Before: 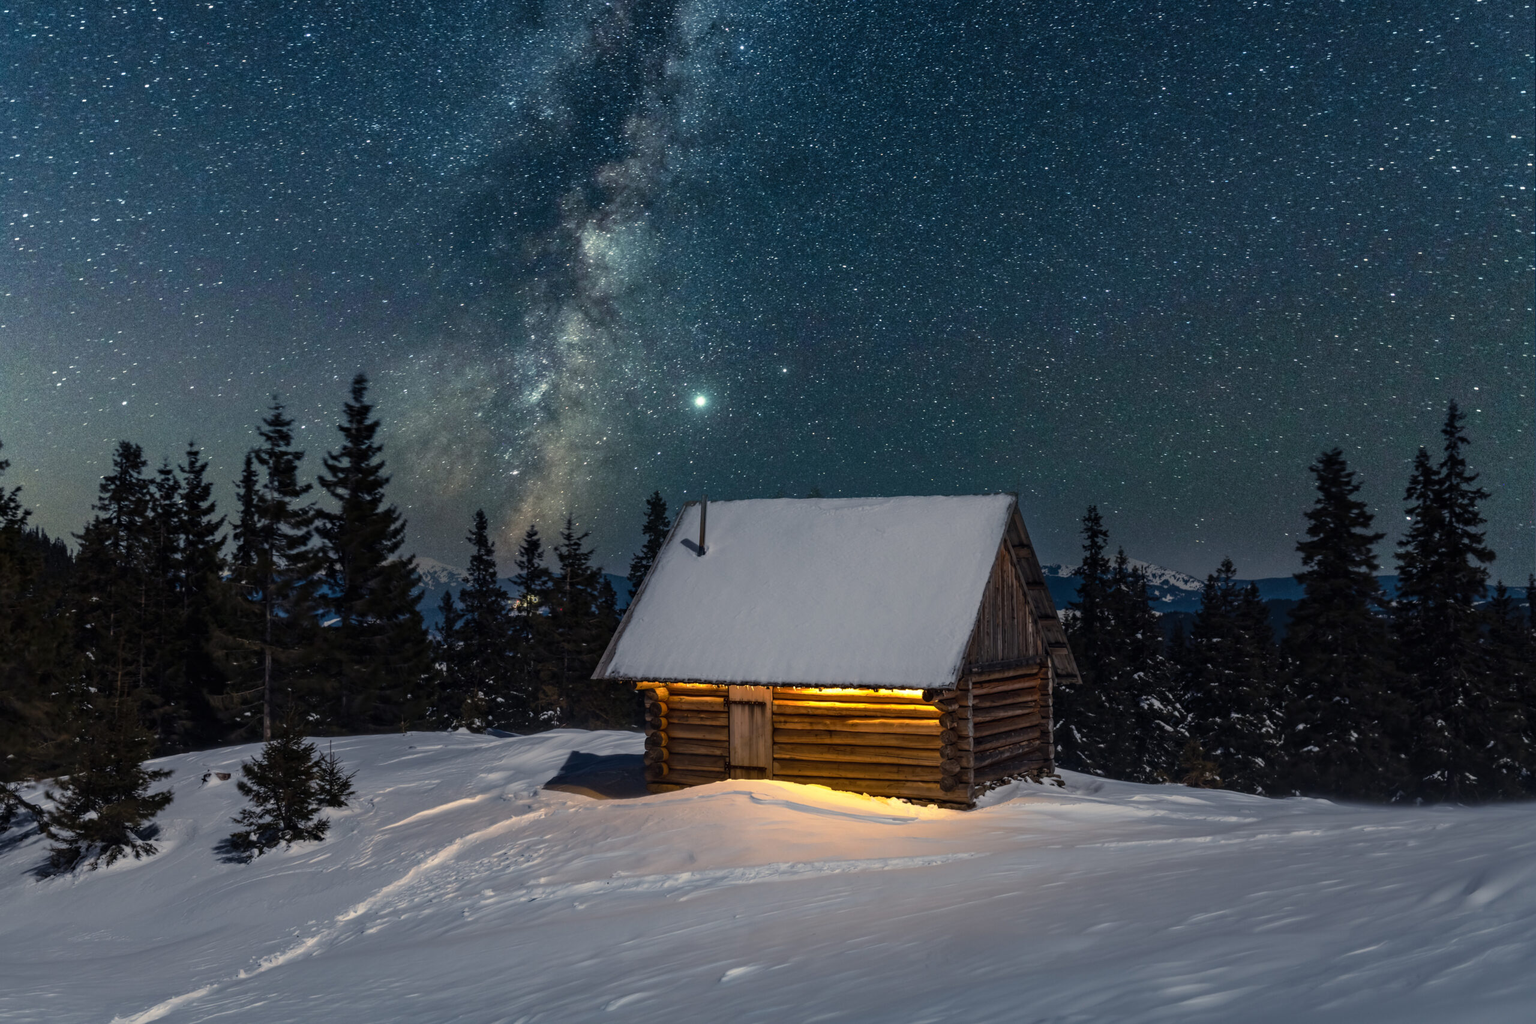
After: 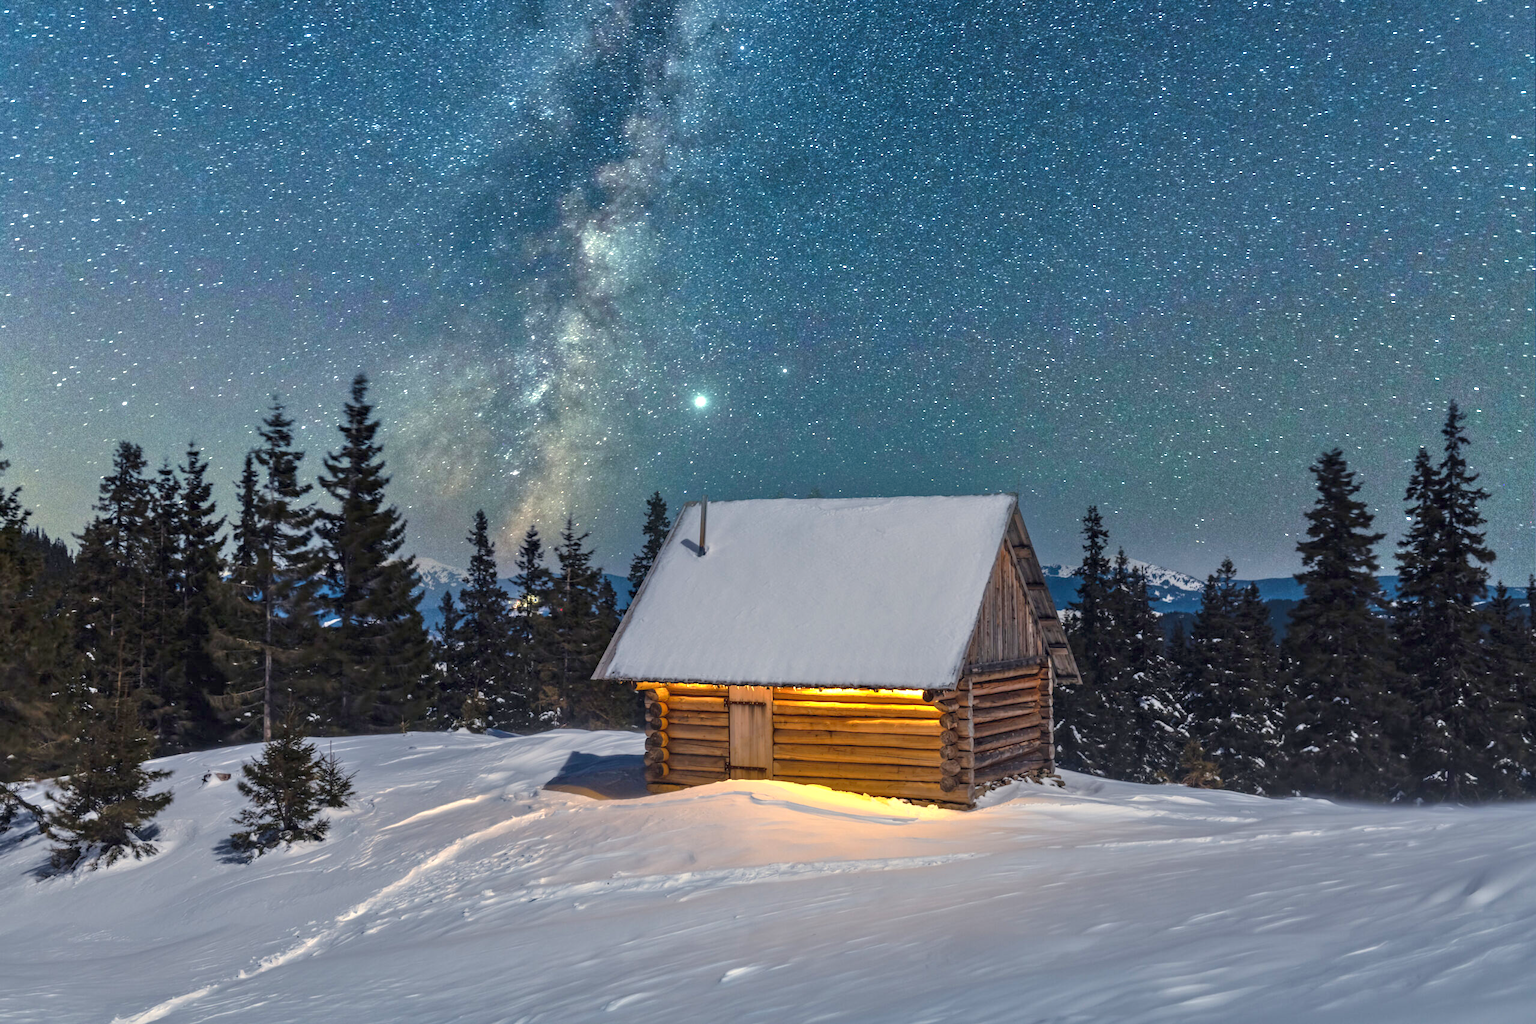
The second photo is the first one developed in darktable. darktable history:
tone equalizer: -8 EV 2 EV, -7 EV 2 EV, -6 EV 2 EV, -5 EV 2 EV, -4 EV 2 EV, -3 EV 1.5 EV, -2 EV 1 EV, -1 EV 0.5 EV
